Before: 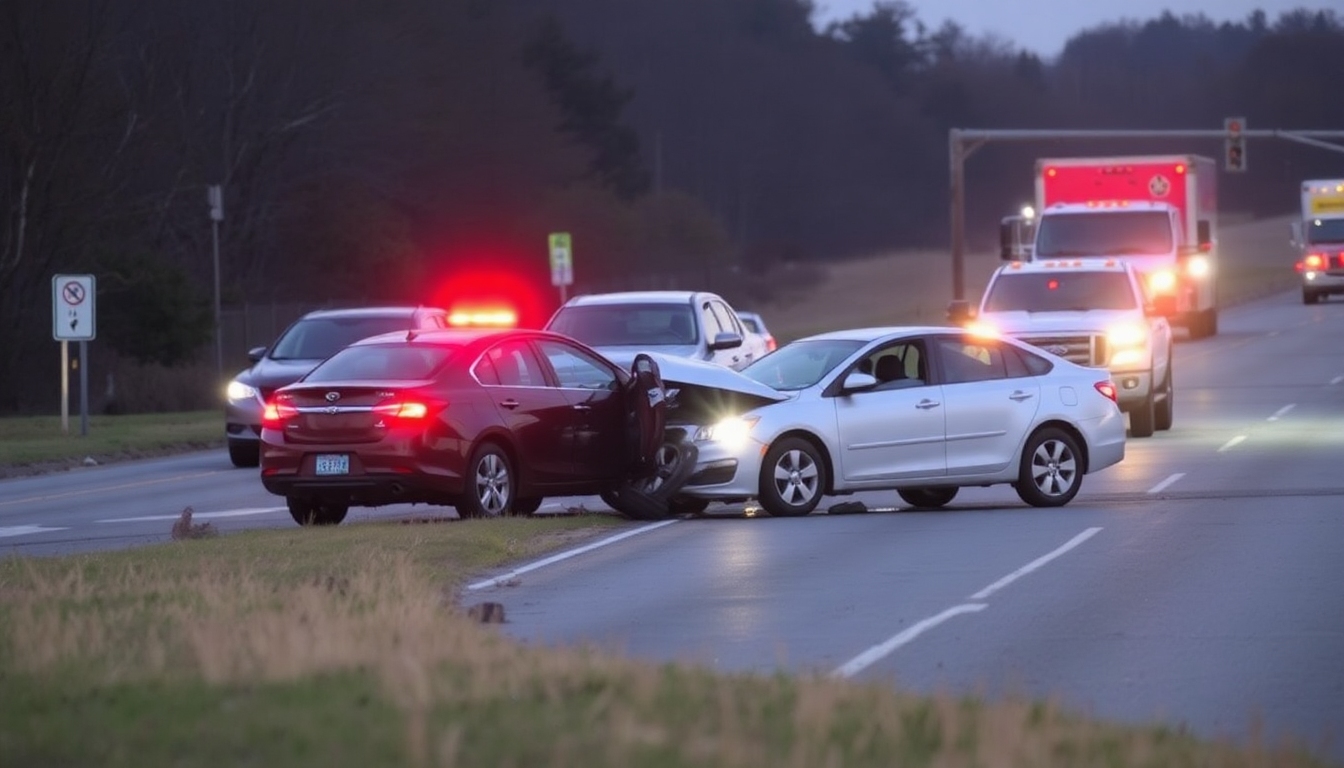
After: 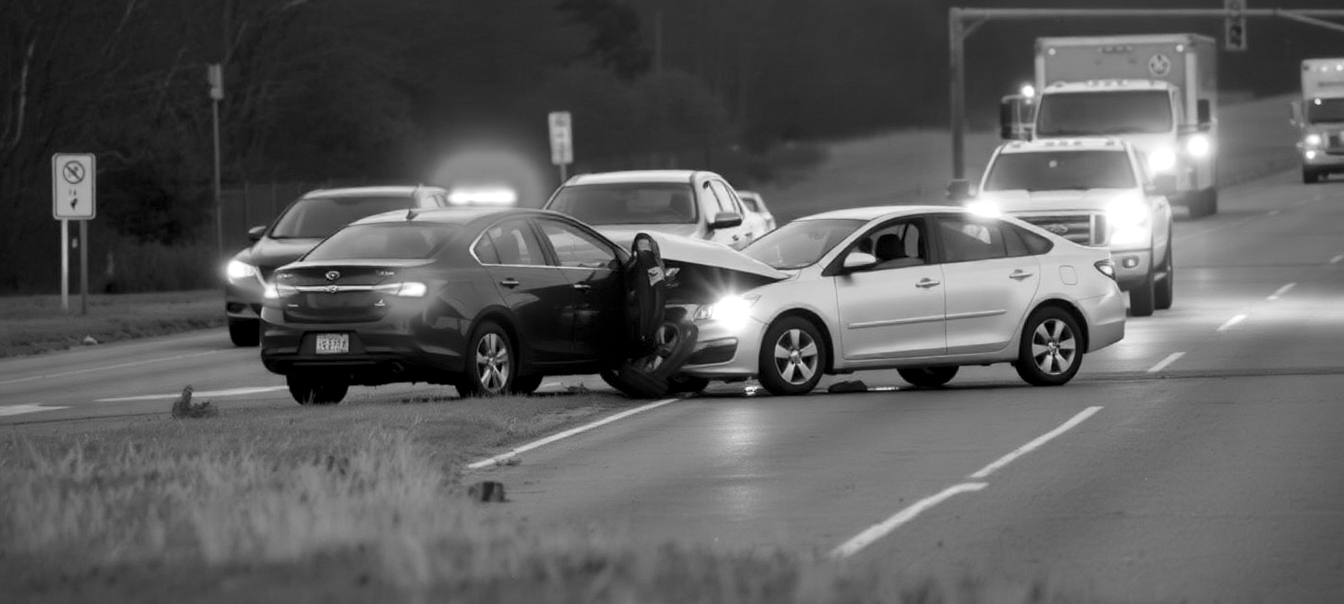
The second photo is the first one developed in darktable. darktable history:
exposure: black level correction 0.001, exposure 0.014 EV, compensate highlight preservation false
color contrast: green-magenta contrast 0, blue-yellow contrast 0
local contrast: mode bilateral grid, contrast 25, coarseness 60, detail 151%, midtone range 0.2
crop and rotate: top 15.774%, bottom 5.506%
